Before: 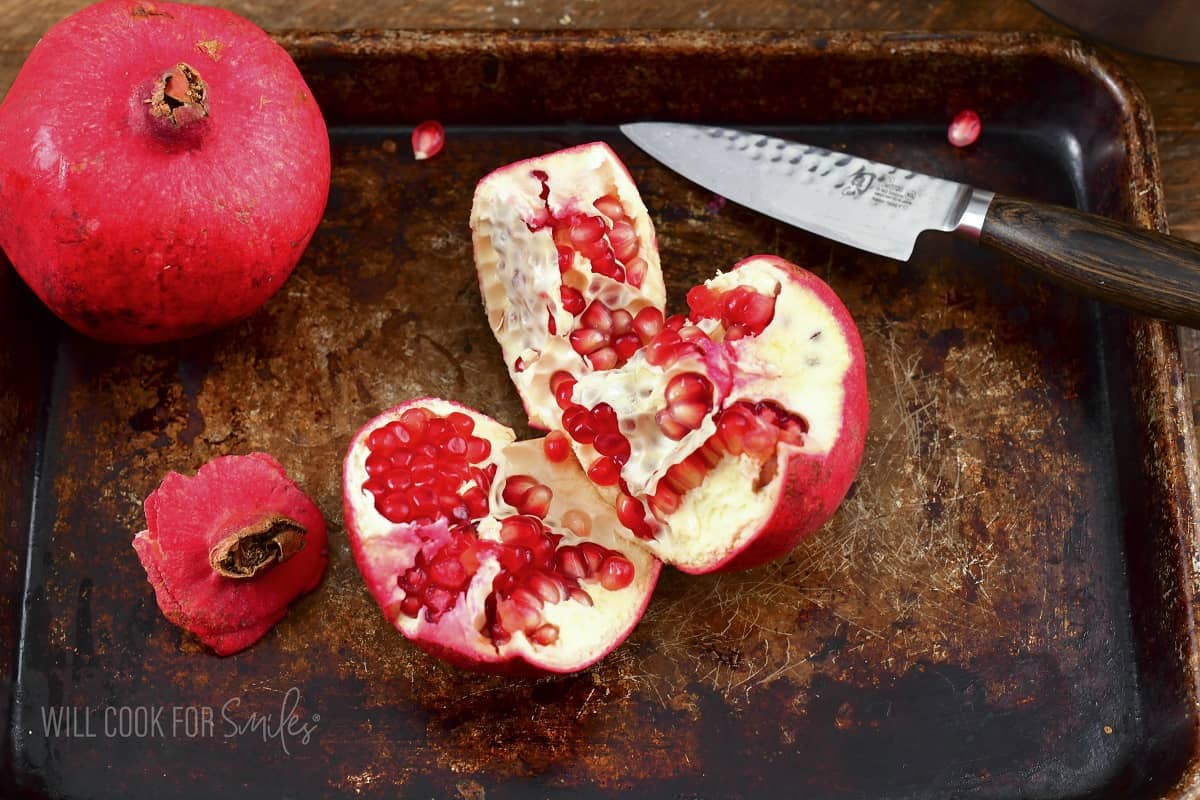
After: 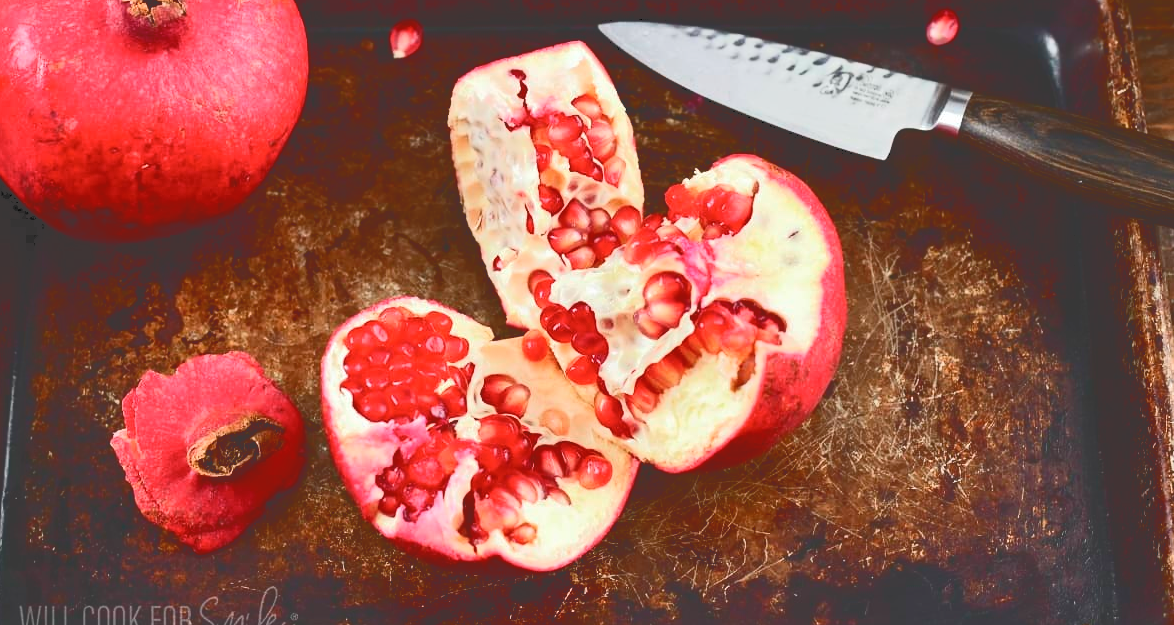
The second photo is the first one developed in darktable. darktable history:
tone curve: curves: ch0 [(0, 0) (0.003, 0.231) (0.011, 0.231) (0.025, 0.231) (0.044, 0.231) (0.069, 0.235) (0.1, 0.24) (0.136, 0.246) (0.177, 0.256) (0.224, 0.279) (0.277, 0.313) (0.335, 0.354) (0.399, 0.428) (0.468, 0.514) (0.543, 0.61) (0.623, 0.728) (0.709, 0.808) (0.801, 0.873) (0.898, 0.909) (1, 1)], color space Lab, independent channels, preserve colors none
crop and rotate: left 1.911%, top 12.71%, right 0.249%, bottom 9.155%
